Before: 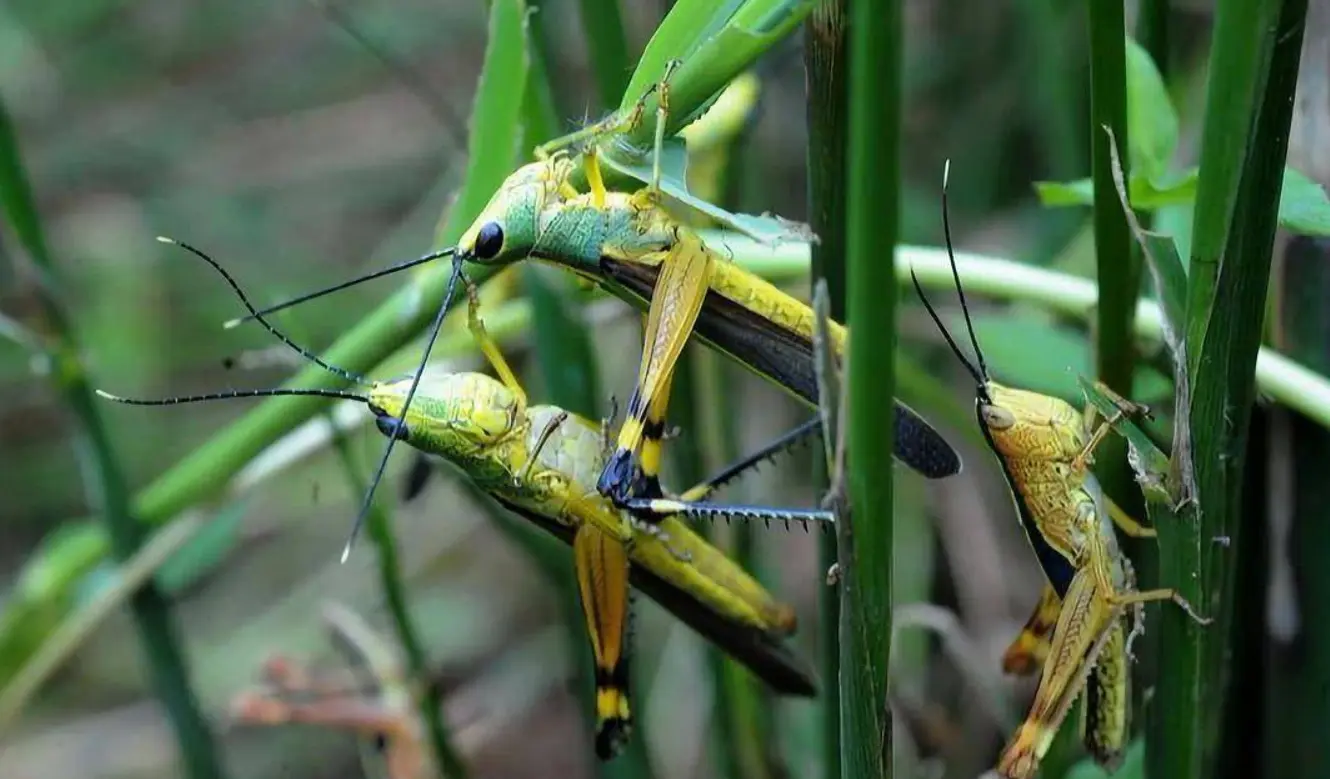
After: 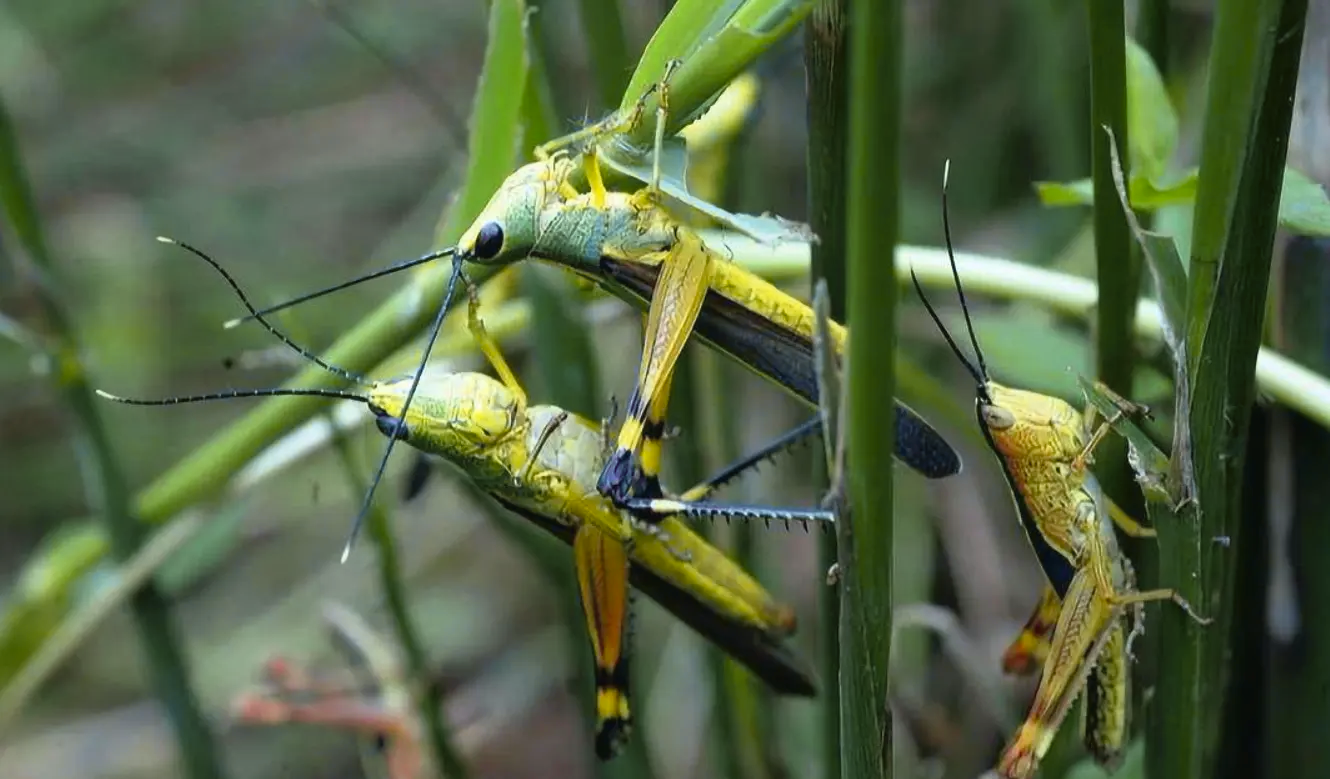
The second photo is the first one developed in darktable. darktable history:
tone curve: curves: ch0 [(0, 0.024) (0.119, 0.146) (0.474, 0.464) (0.718, 0.721) (0.817, 0.839) (1, 0.998)]; ch1 [(0, 0) (0.377, 0.416) (0.439, 0.451) (0.477, 0.477) (0.501, 0.497) (0.538, 0.544) (0.58, 0.602) (0.664, 0.676) (0.783, 0.804) (1, 1)]; ch2 [(0, 0) (0.38, 0.405) (0.463, 0.456) (0.498, 0.497) (0.524, 0.535) (0.578, 0.576) (0.648, 0.665) (1, 1)], color space Lab, independent channels, preserve colors none
